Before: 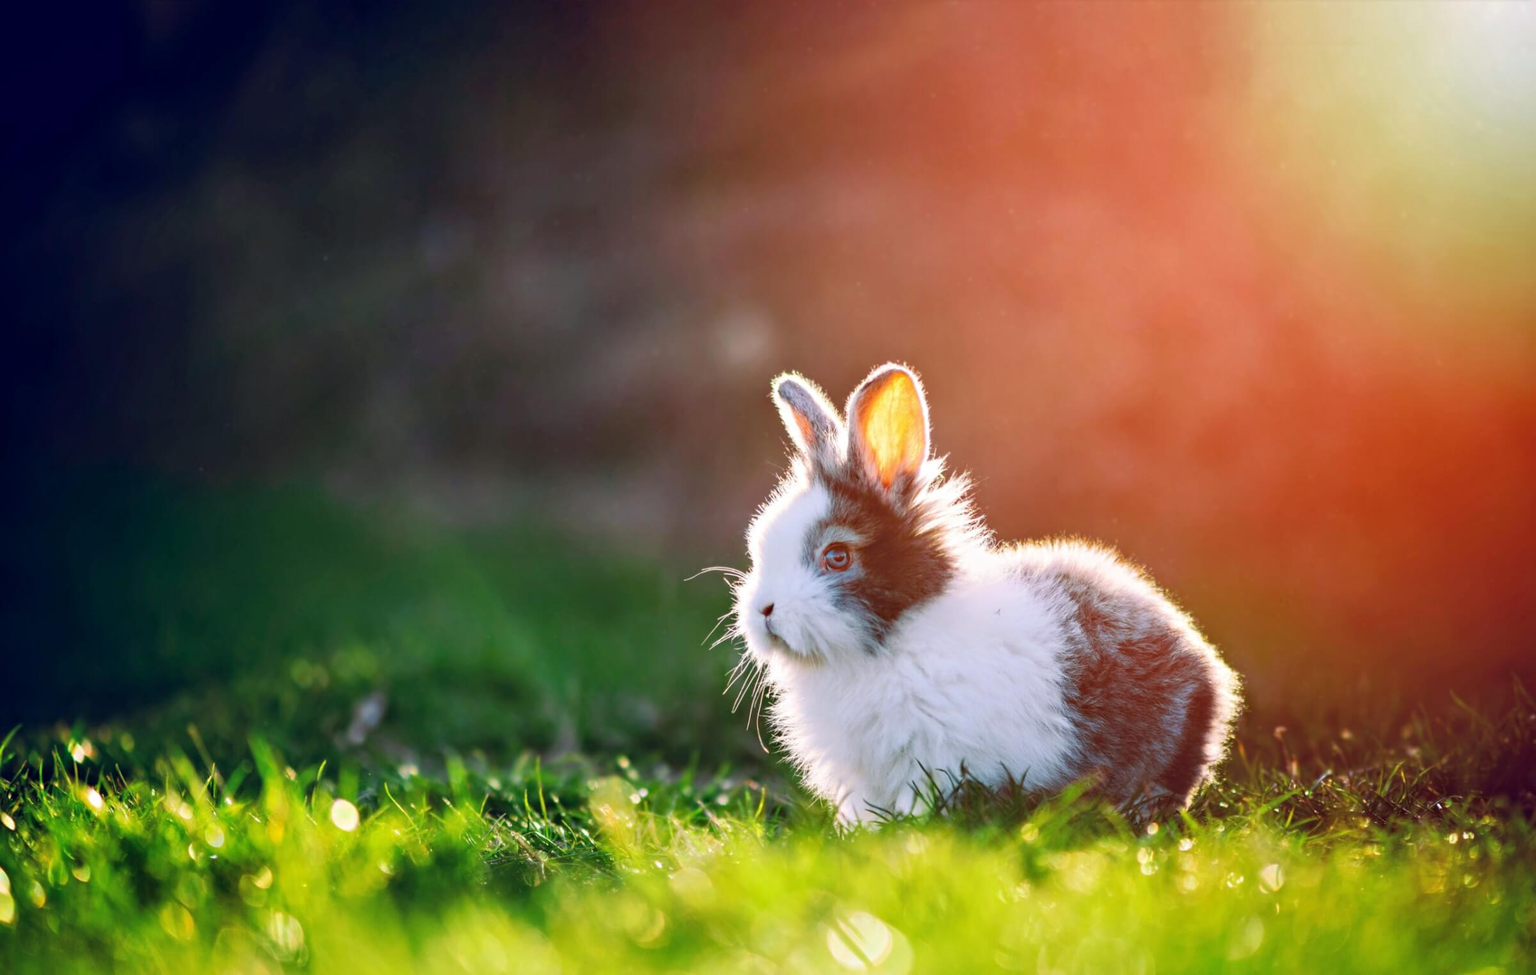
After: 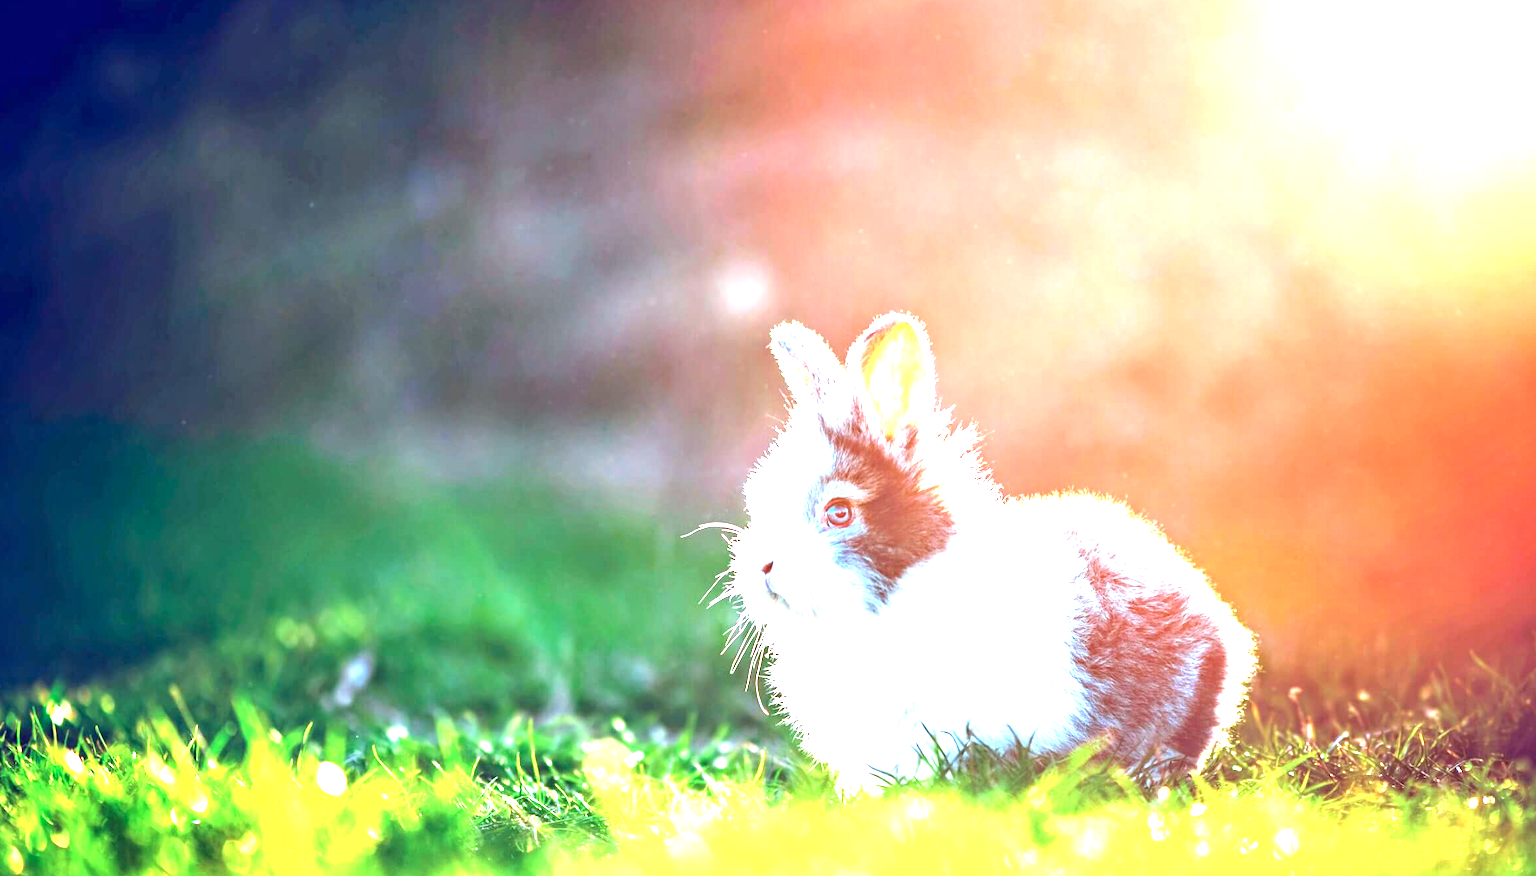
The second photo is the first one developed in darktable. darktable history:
sharpen: amount 0.2
local contrast: detail 110%
crop: left 1.507%, top 6.147%, right 1.379%, bottom 6.637%
white balance: red 0.967, blue 1.049
exposure: black level correction 0, exposure 2.138 EV, compensate exposure bias true, compensate highlight preservation false
shadows and highlights: radius 334.93, shadows 63.48, highlights 6.06, compress 87.7%, highlights color adjustment 39.73%, soften with gaussian
color correction: highlights a* -4.18, highlights b* -10.81
